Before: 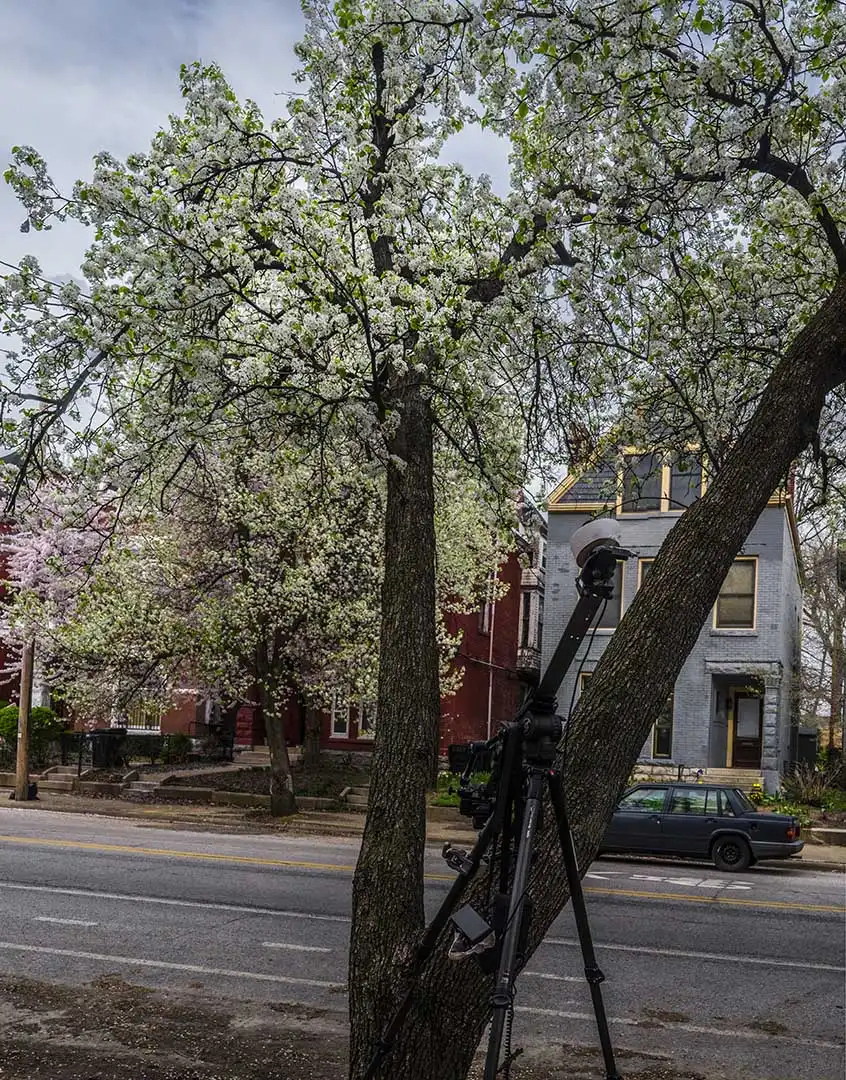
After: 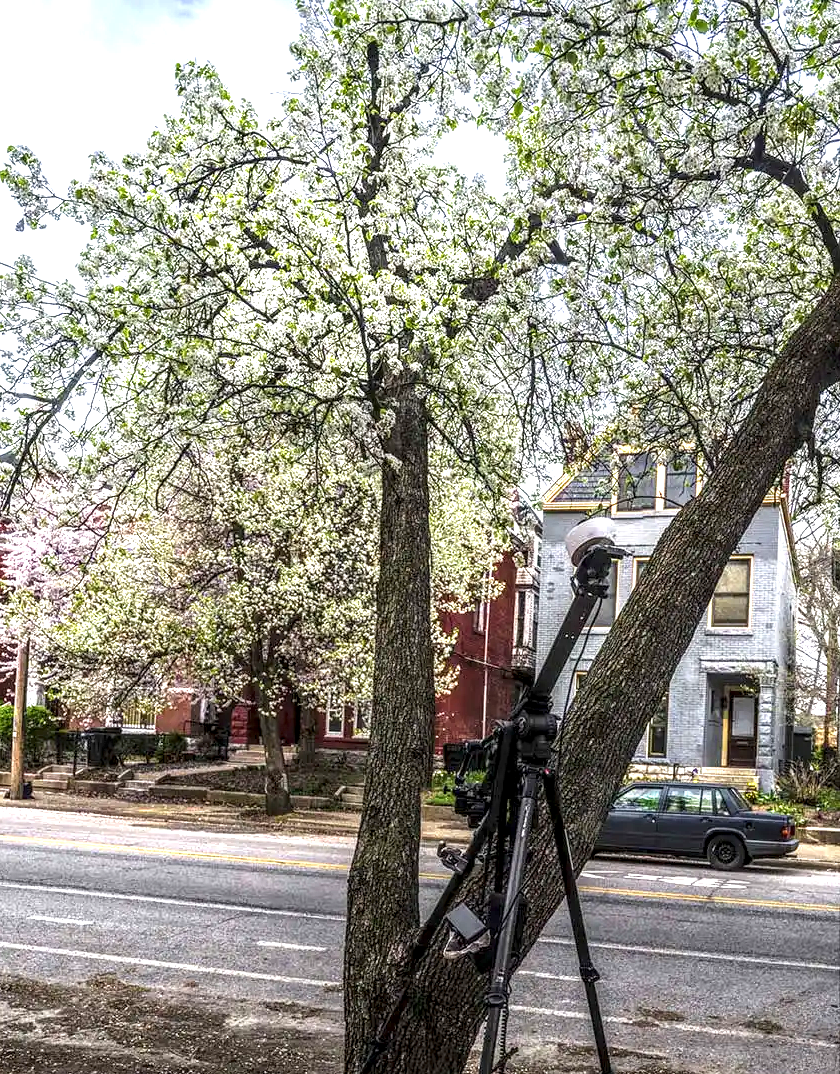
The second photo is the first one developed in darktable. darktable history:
exposure: black level correction 0, exposure 1.5 EV, compensate exposure bias true, compensate highlight preservation false
local contrast: detail 150%
crop and rotate: left 0.614%, top 0.179%, bottom 0.309%
